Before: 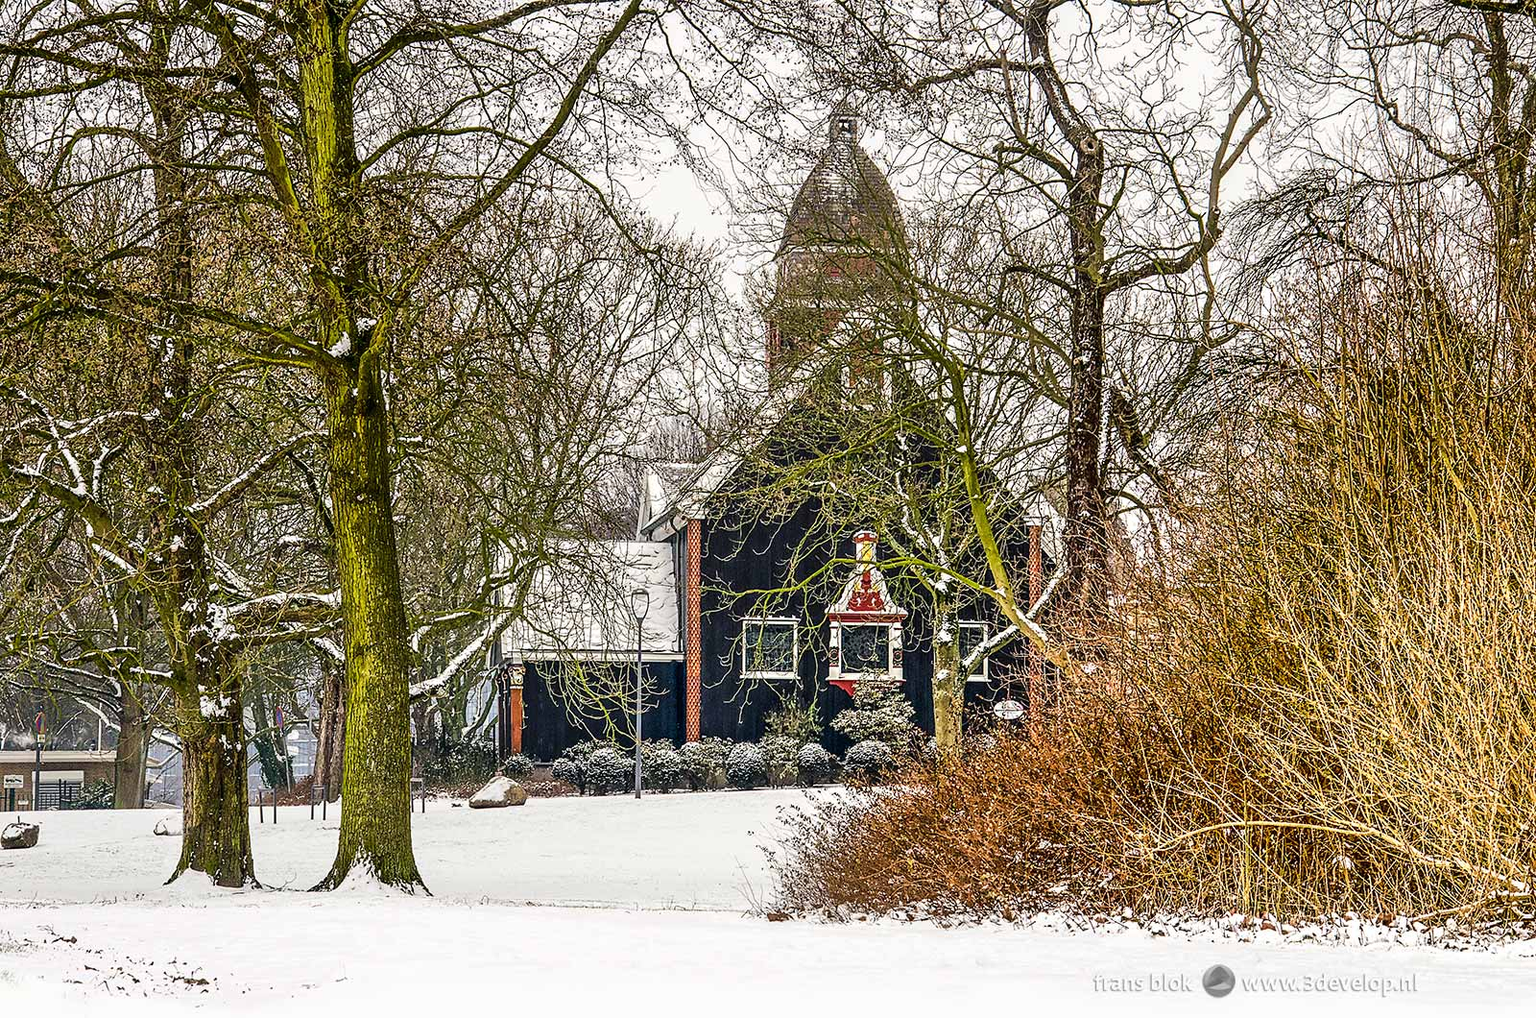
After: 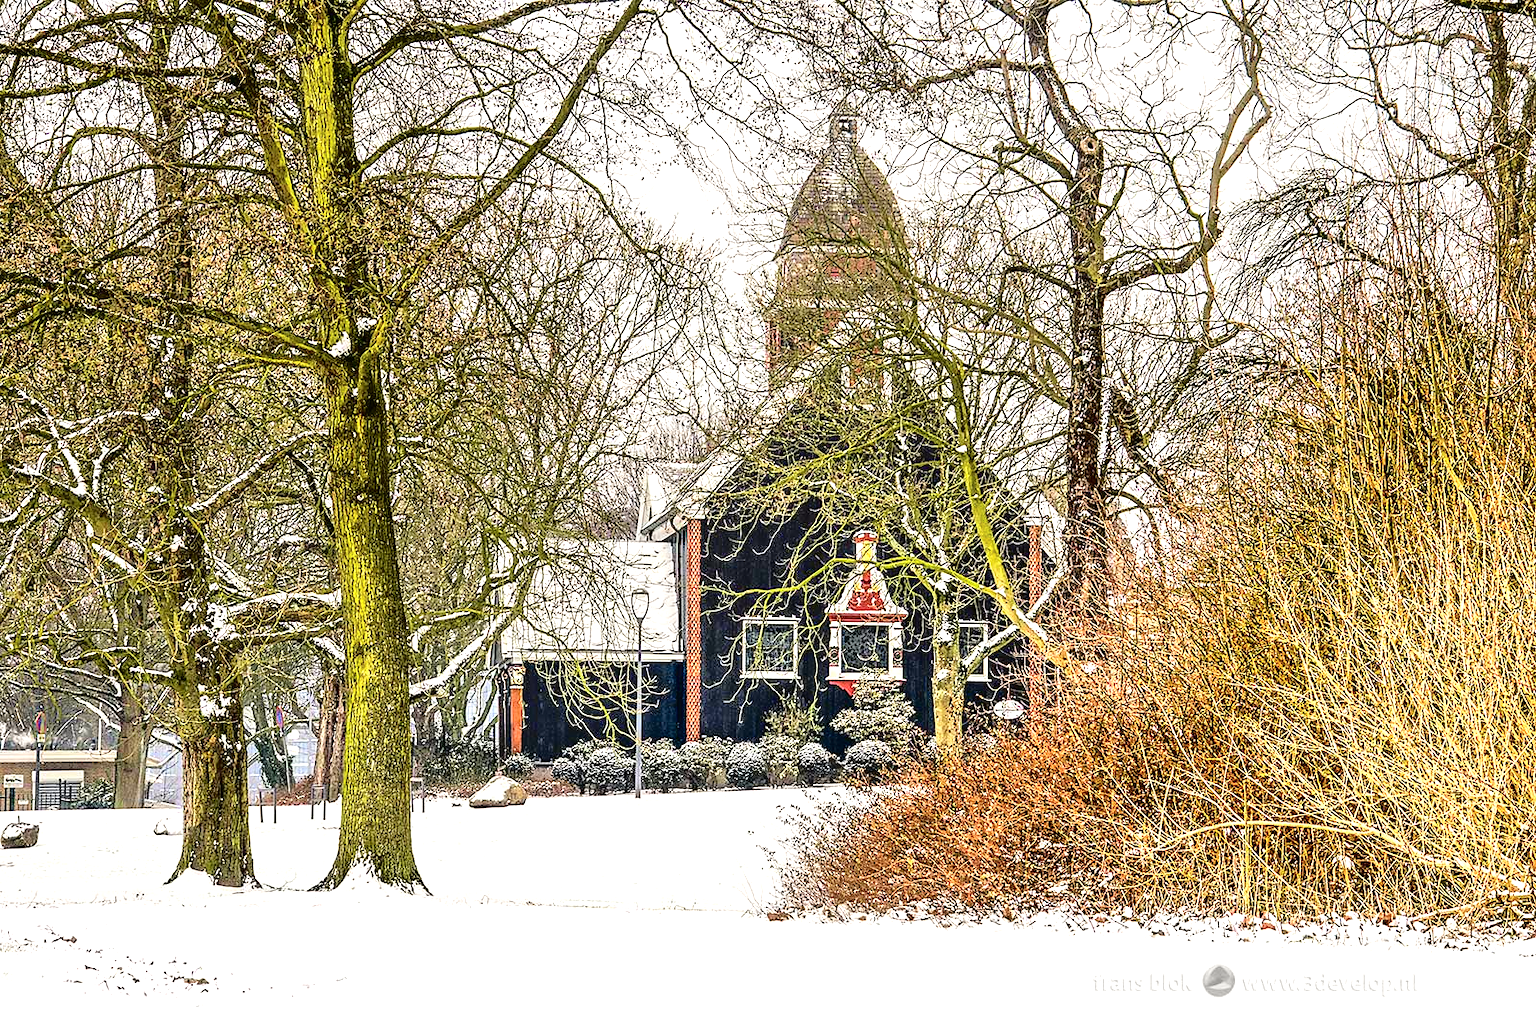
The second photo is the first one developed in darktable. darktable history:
exposure: black level correction 0, exposure 0.7 EV, compensate exposure bias true, compensate highlight preservation false
tone curve: curves: ch0 [(0, 0.01) (0.058, 0.039) (0.159, 0.117) (0.282, 0.327) (0.45, 0.534) (0.676, 0.751) (0.89, 0.919) (1, 1)]; ch1 [(0, 0) (0.094, 0.081) (0.285, 0.299) (0.385, 0.403) (0.447, 0.455) (0.495, 0.496) (0.544, 0.552) (0.589, 0.612) (0.722, 0.728) (1, 1)]; ch2 [(0, 0) (0.257, 0.217) (0.43, 0.421) (0.498, 0.507) (0.531, 0.544) (0.56, 0.579) (0.625, 0.642) (1, 1)], color space Lab, independent channels, preserve colors none
tone equalizer: on, module defaults
